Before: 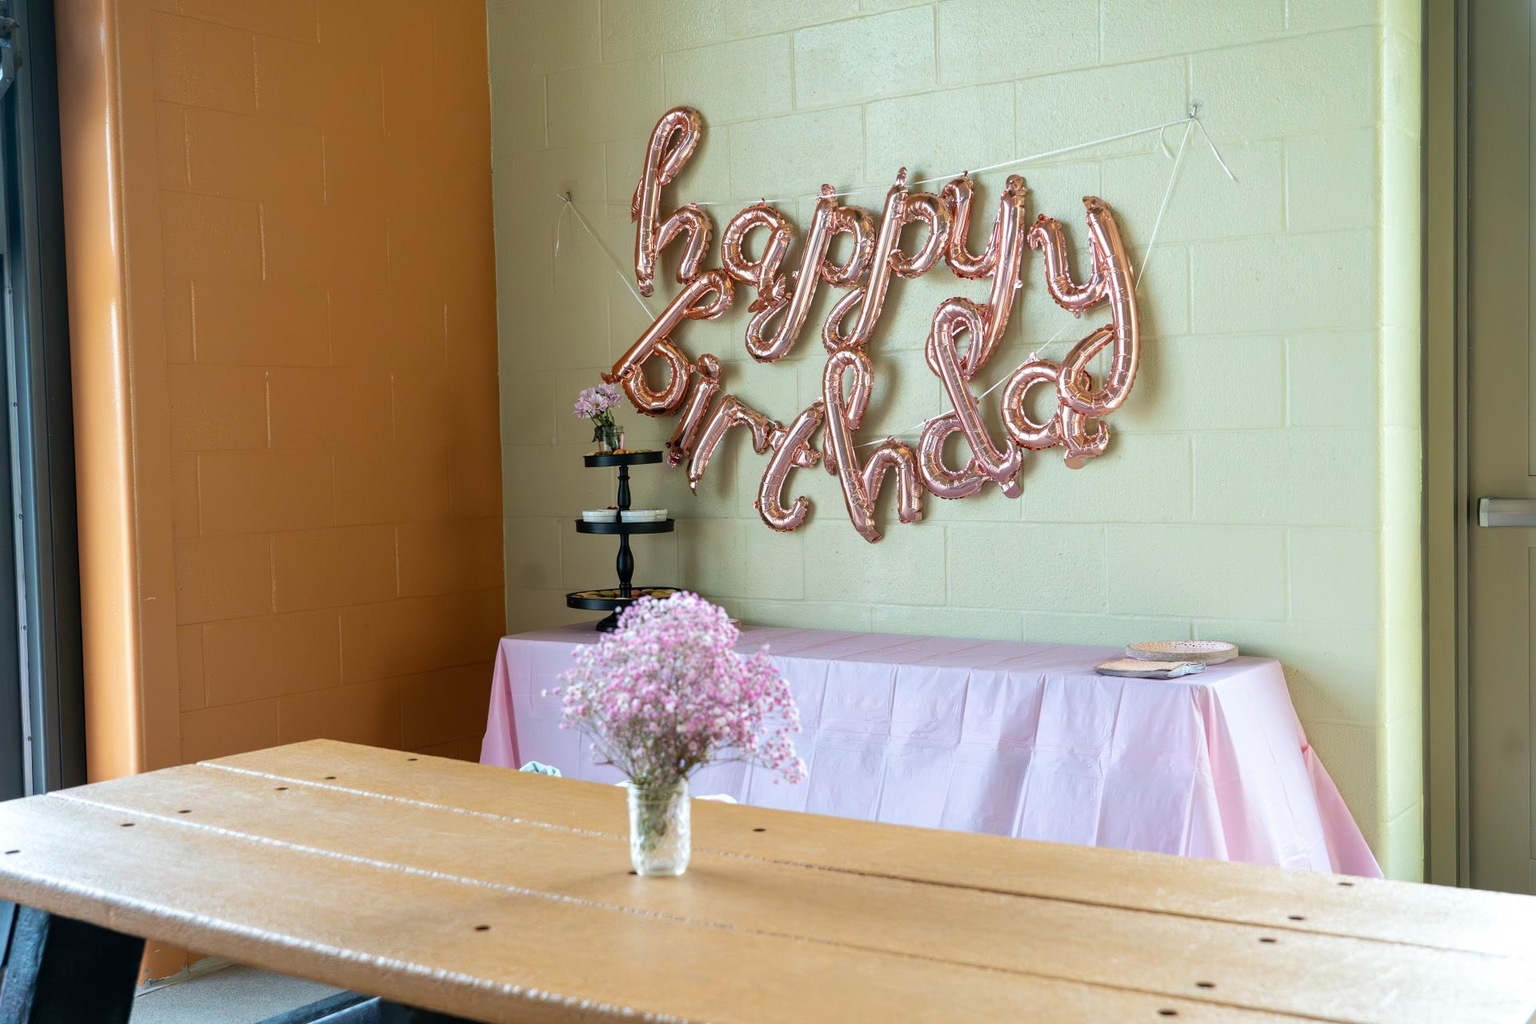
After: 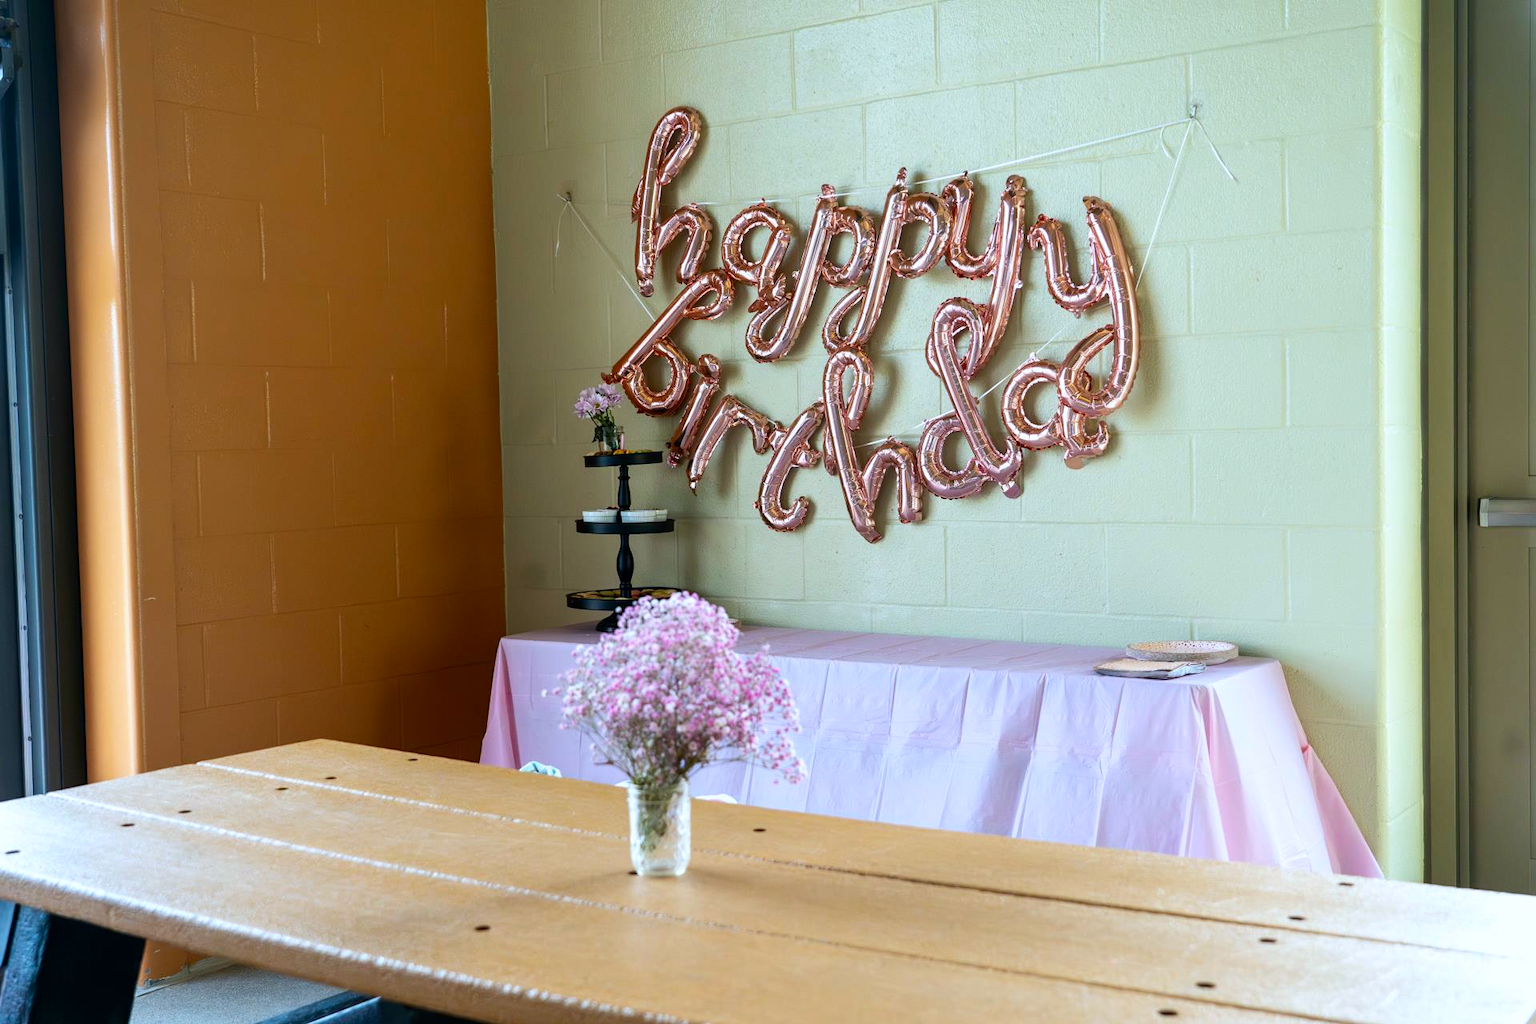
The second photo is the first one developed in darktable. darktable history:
white balance: red 0.967, blue 1.049
contrast brightness saturation: contrast 0.13, brightness -0.05, saturation 0.16
color correction: saturation 0.99
